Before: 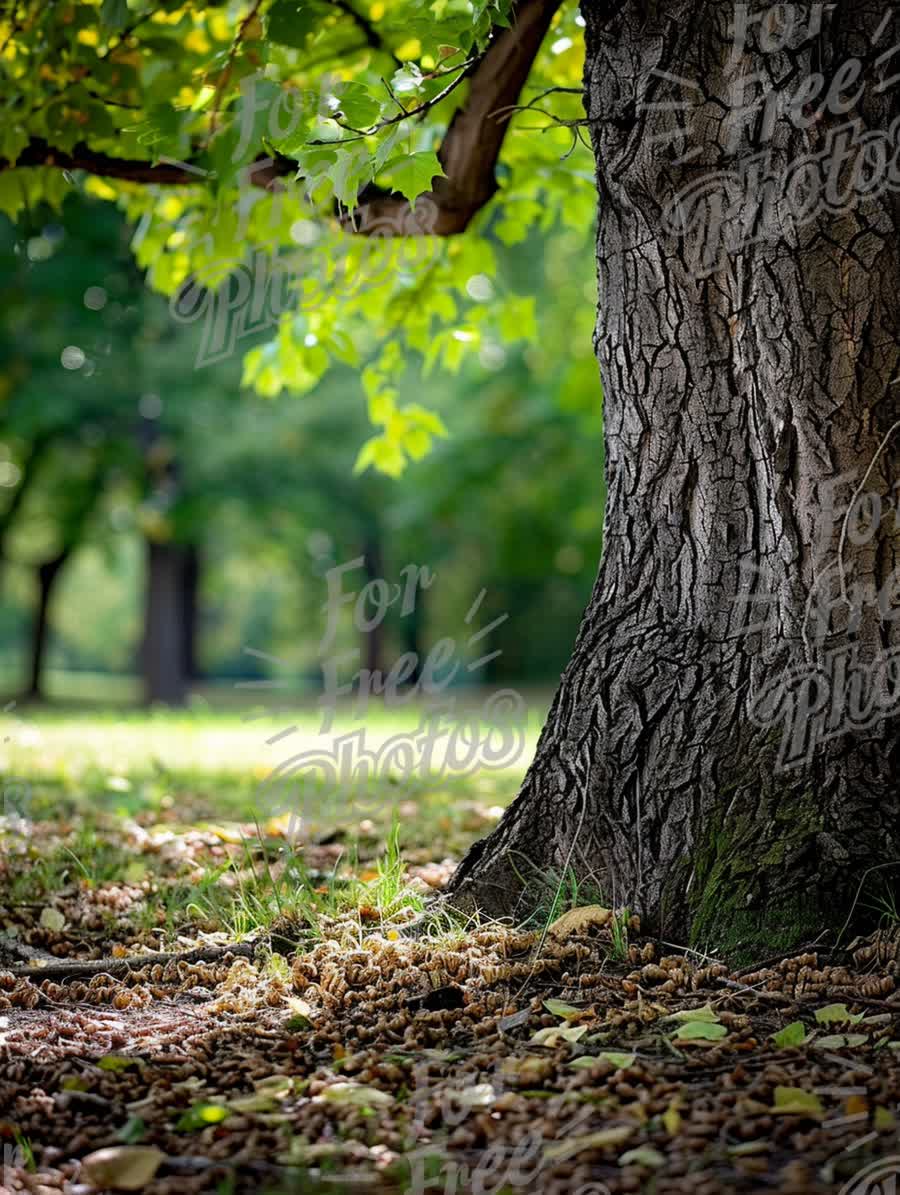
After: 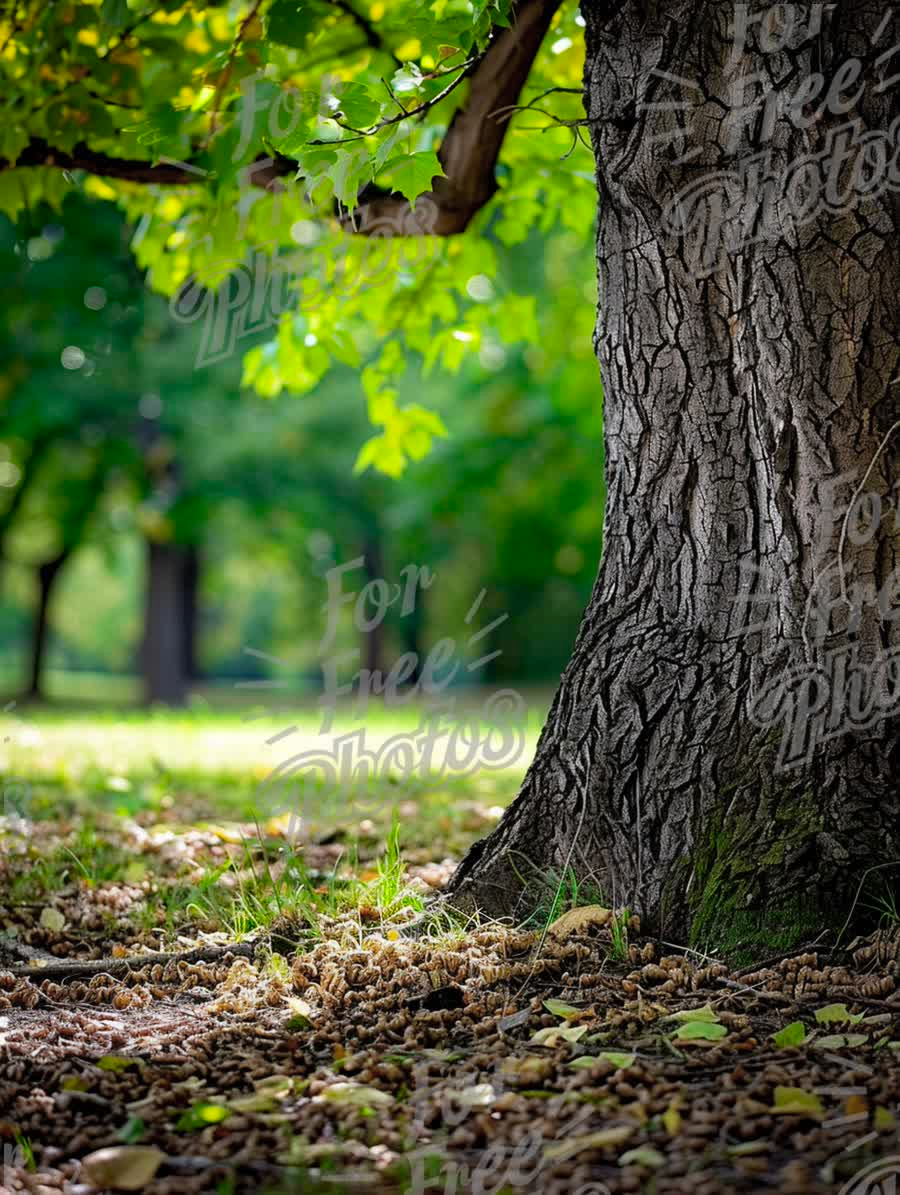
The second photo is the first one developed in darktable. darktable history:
color zones: curves: ch1 [(0, 0.679) (0.143, 0.647) (0.286, 0.261) (0.378, -0.011) (0.571, 0.396) (0.714, 0.399) (0.857, 0.406) (1, 0.679)], mix -136.77%
shadows and highlights: shadows 25.39, highlights -25.27
